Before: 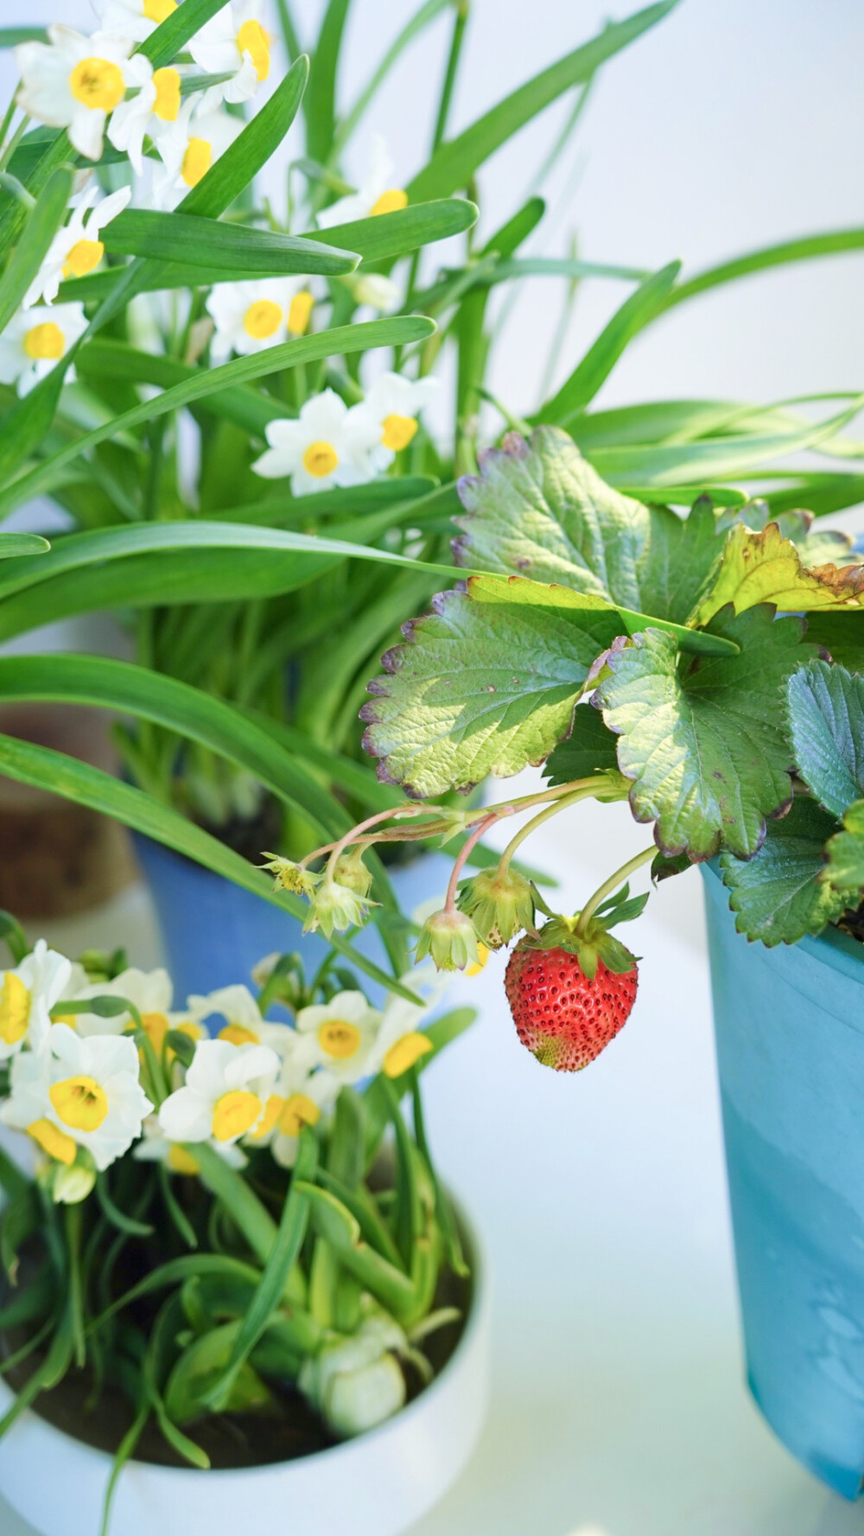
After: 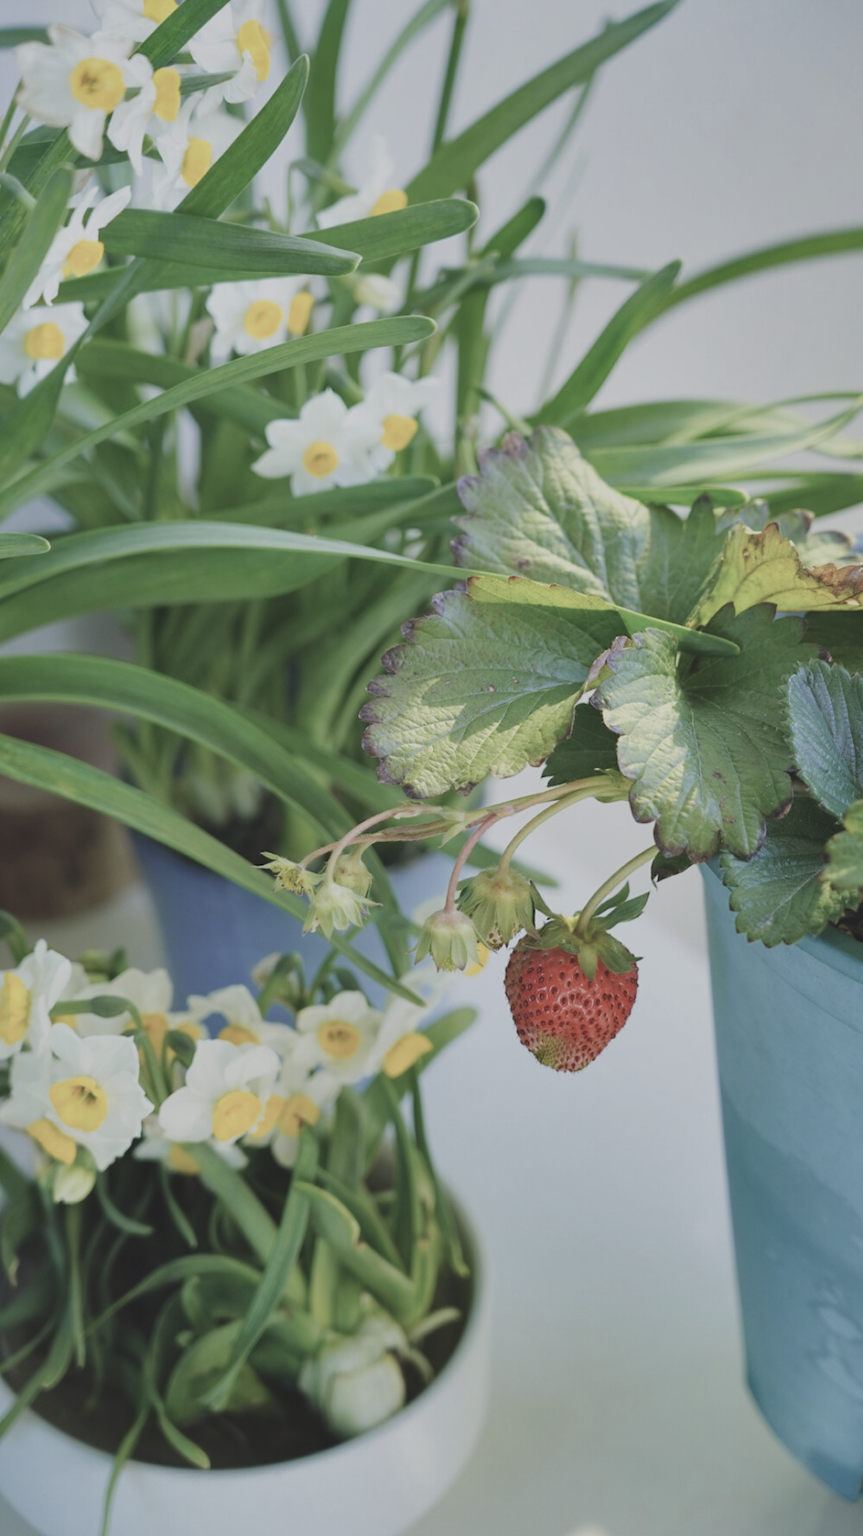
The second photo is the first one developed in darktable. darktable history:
contrast brightness saturation: contrast -0.061, saturation -0.414
exposure: black level correction -0.015, exposure -0.54 EV, compensate highlight preservation false
shadows and highlights: soften with gaussian
